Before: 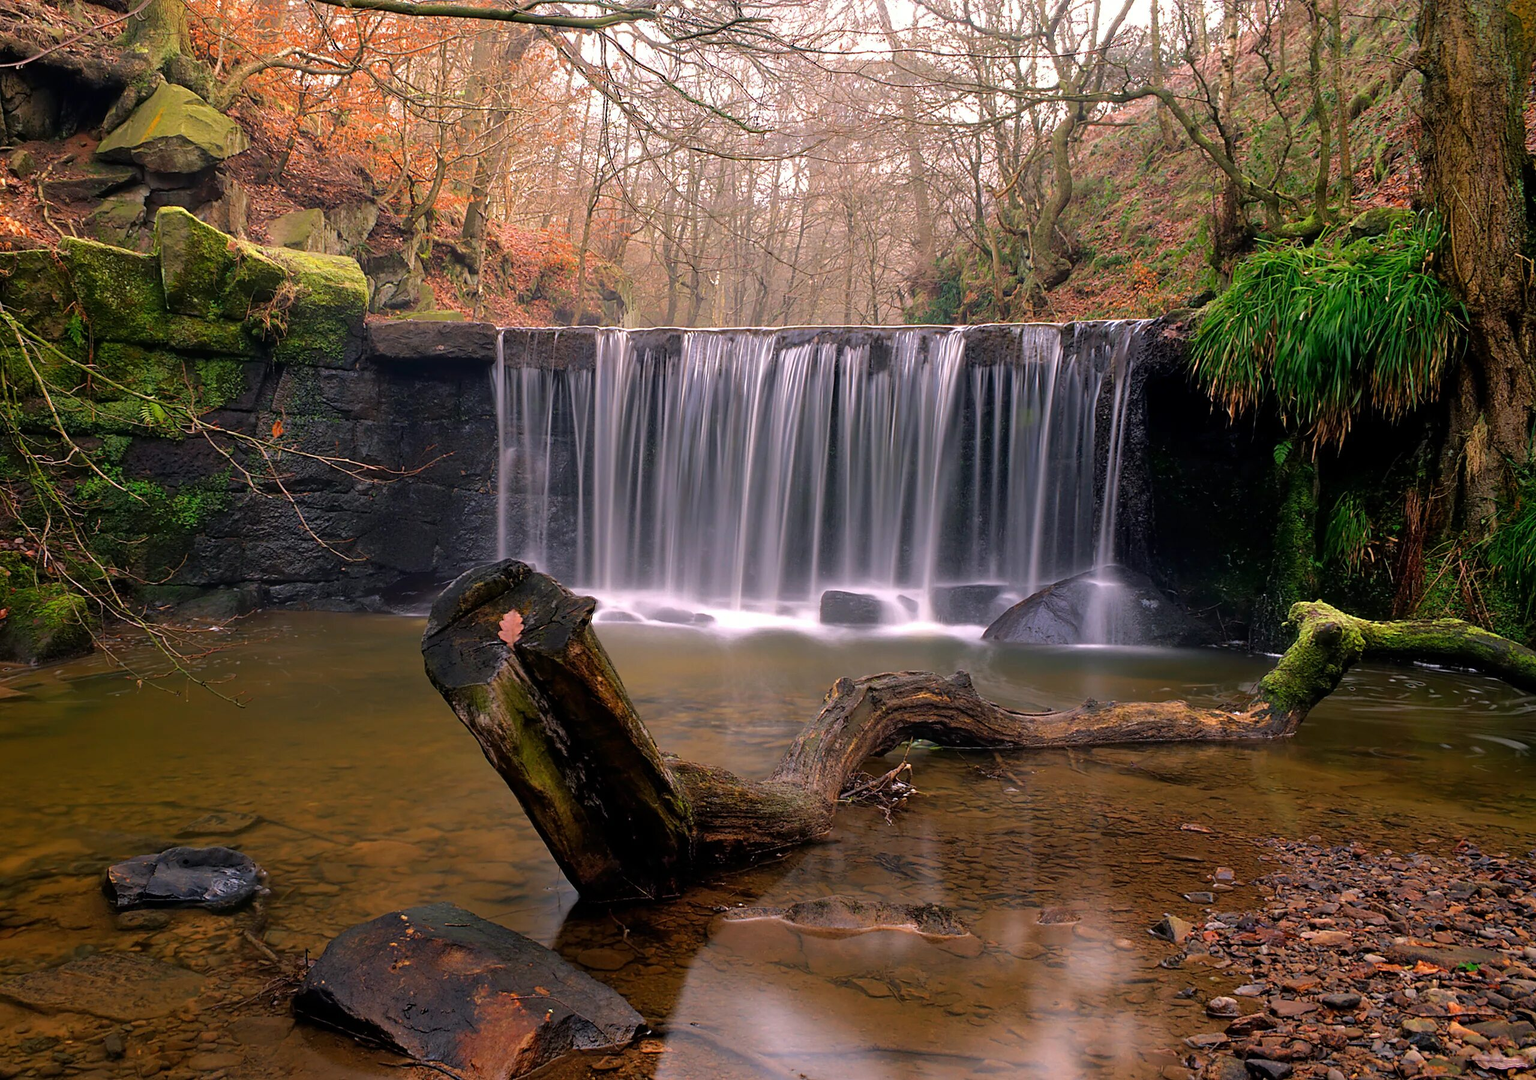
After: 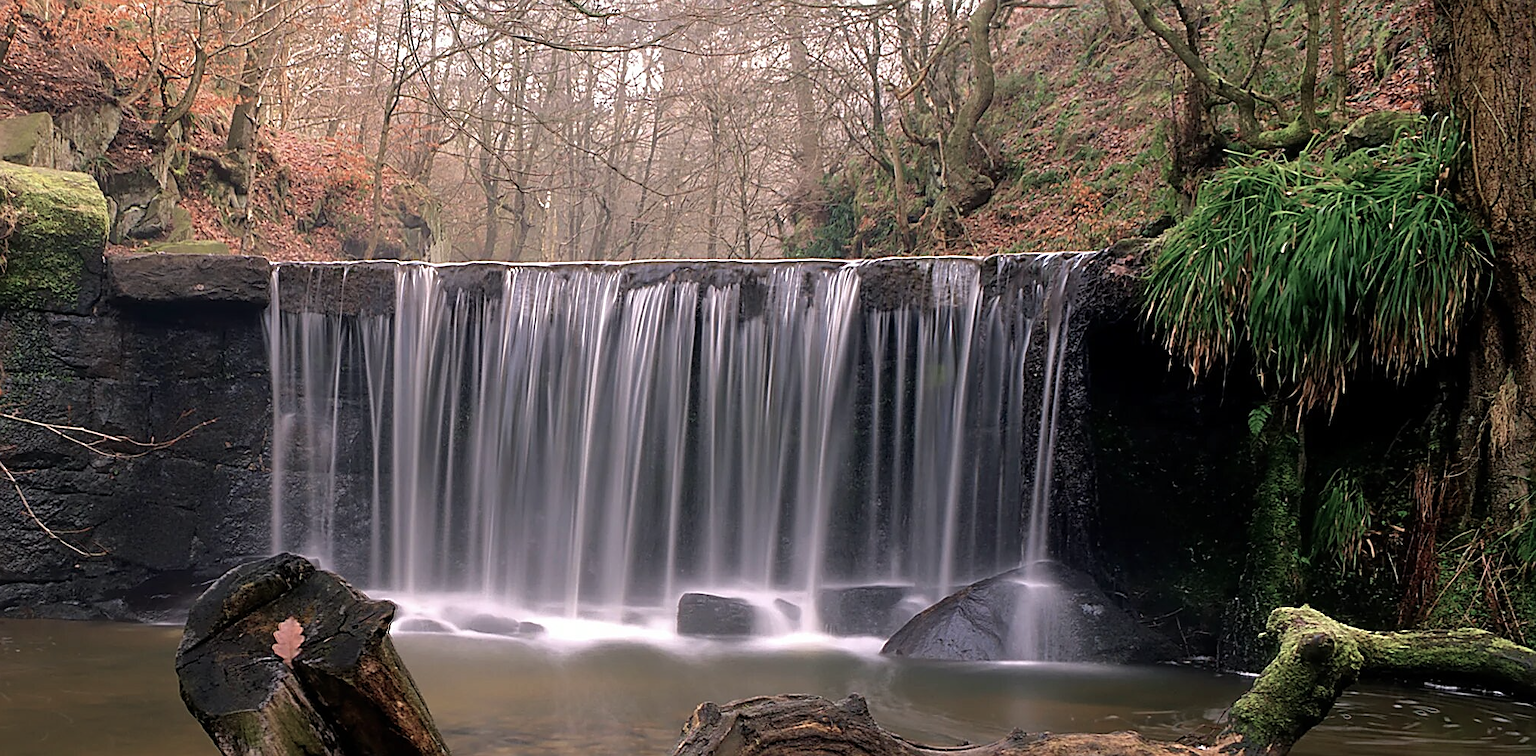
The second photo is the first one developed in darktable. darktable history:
color balance: input saturation 100.43%, contrast fulcrum 14.22%, output saturation 70.41%
sharpen: on, module defaults
crop: left 18.38%, top 11.092%, right 2.134%, bottom 33.217%
